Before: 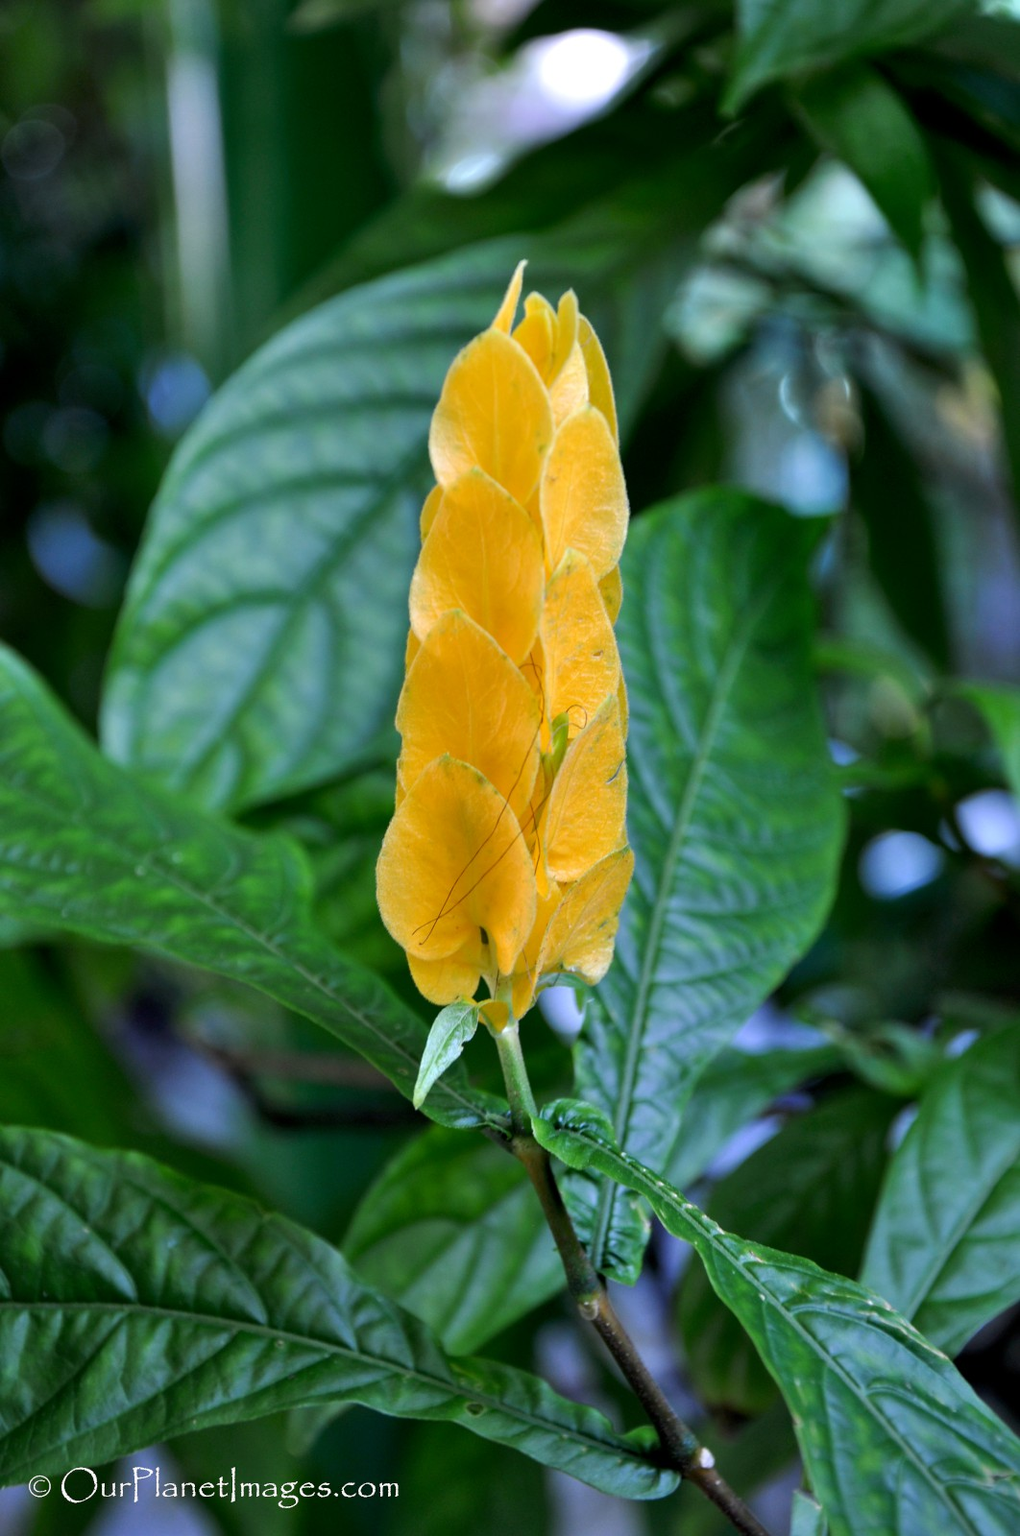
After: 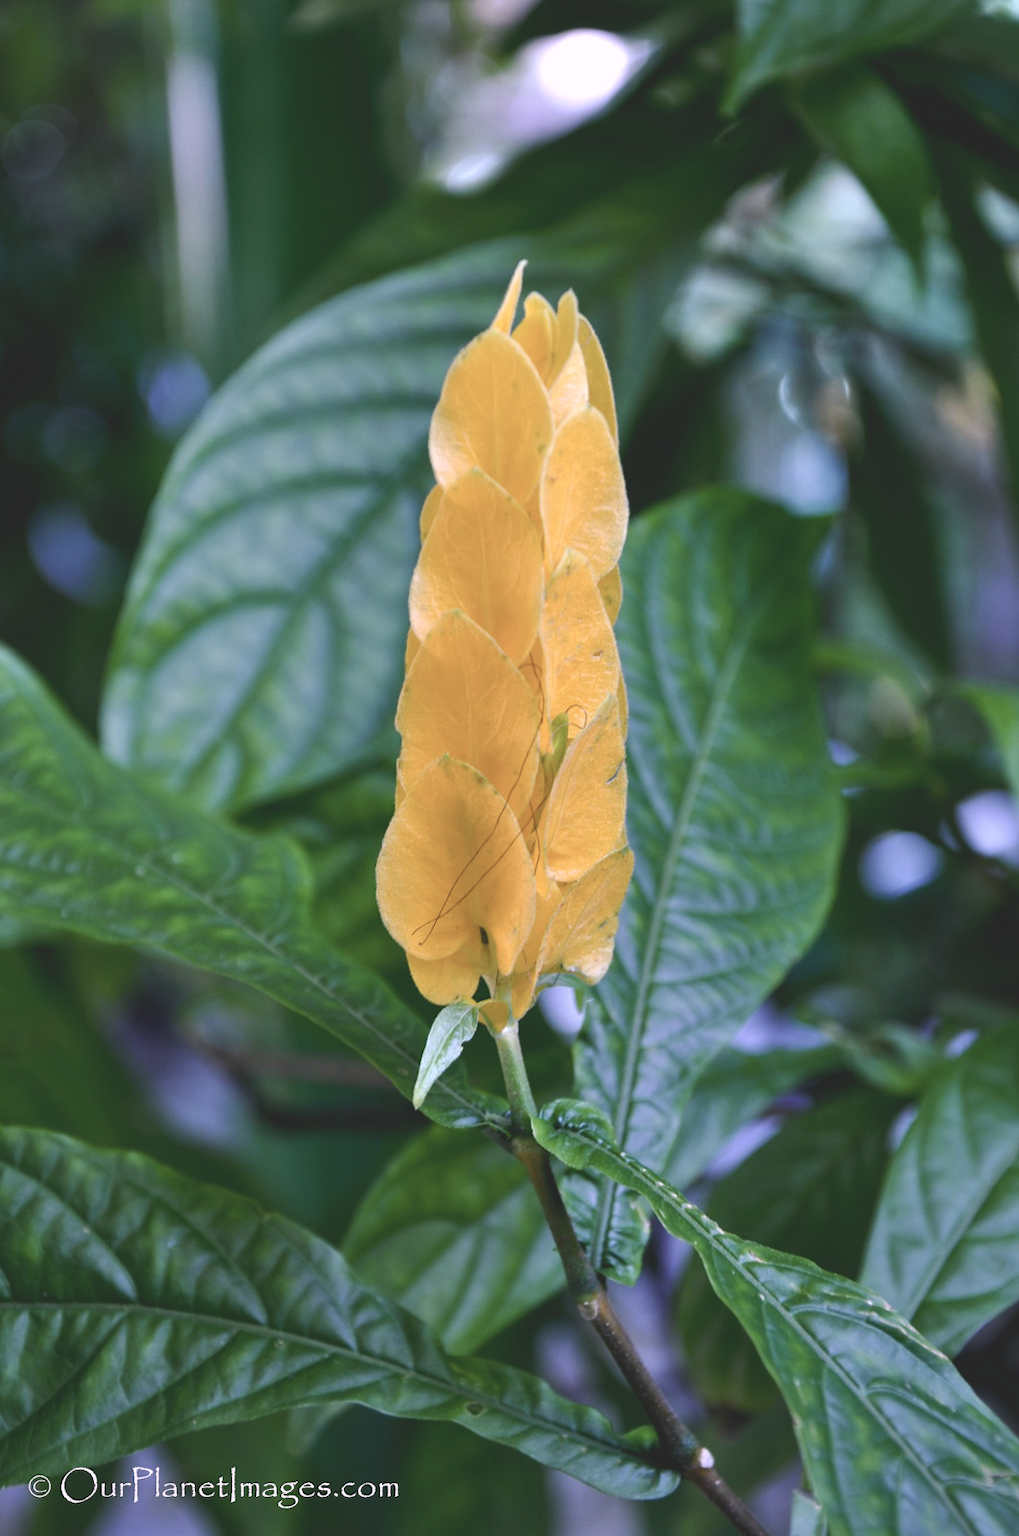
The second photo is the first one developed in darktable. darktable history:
white balance: red 1.066, blue 1.119
contrast brightness saturation: contrast -0.26, saturation -0.43
color balance rgb: shadows lift › chroma 1%, shadows lift › hue 217.2°, power › hue 310.8°, highlights gain › chroma 1%, highlights gain › hue 54°, global offset › luminance 0.5%, global offset › hue 171.6°, perceptual saturation grading › global saturation 14.09%, perceptual saturation grading › highlights -25%, perceptual saturation grading › shadows 30%, perceptual brilliance grading › highlights 13.42%, perceptual brilliance grading › mid-tones 8.05%, perceptual brilliance grading › shadows -17.45%, global vibrance 25%
